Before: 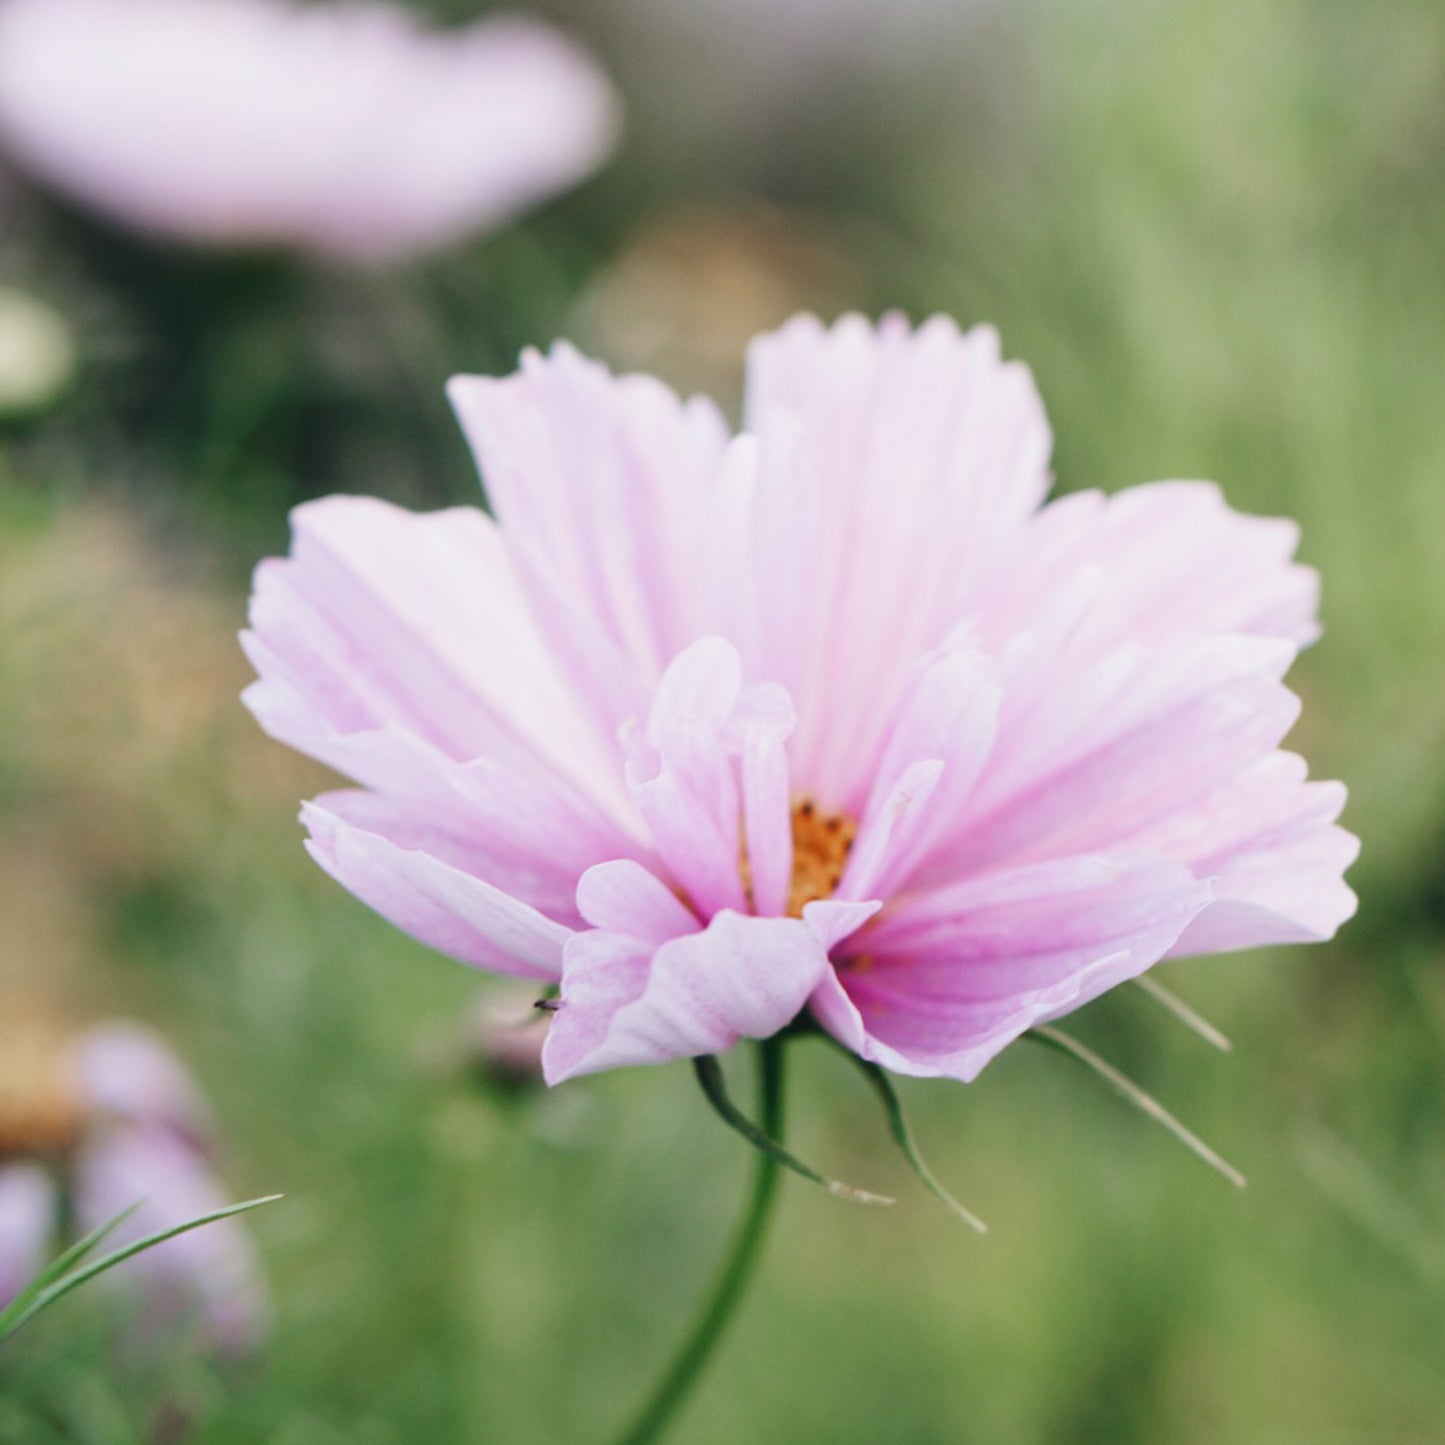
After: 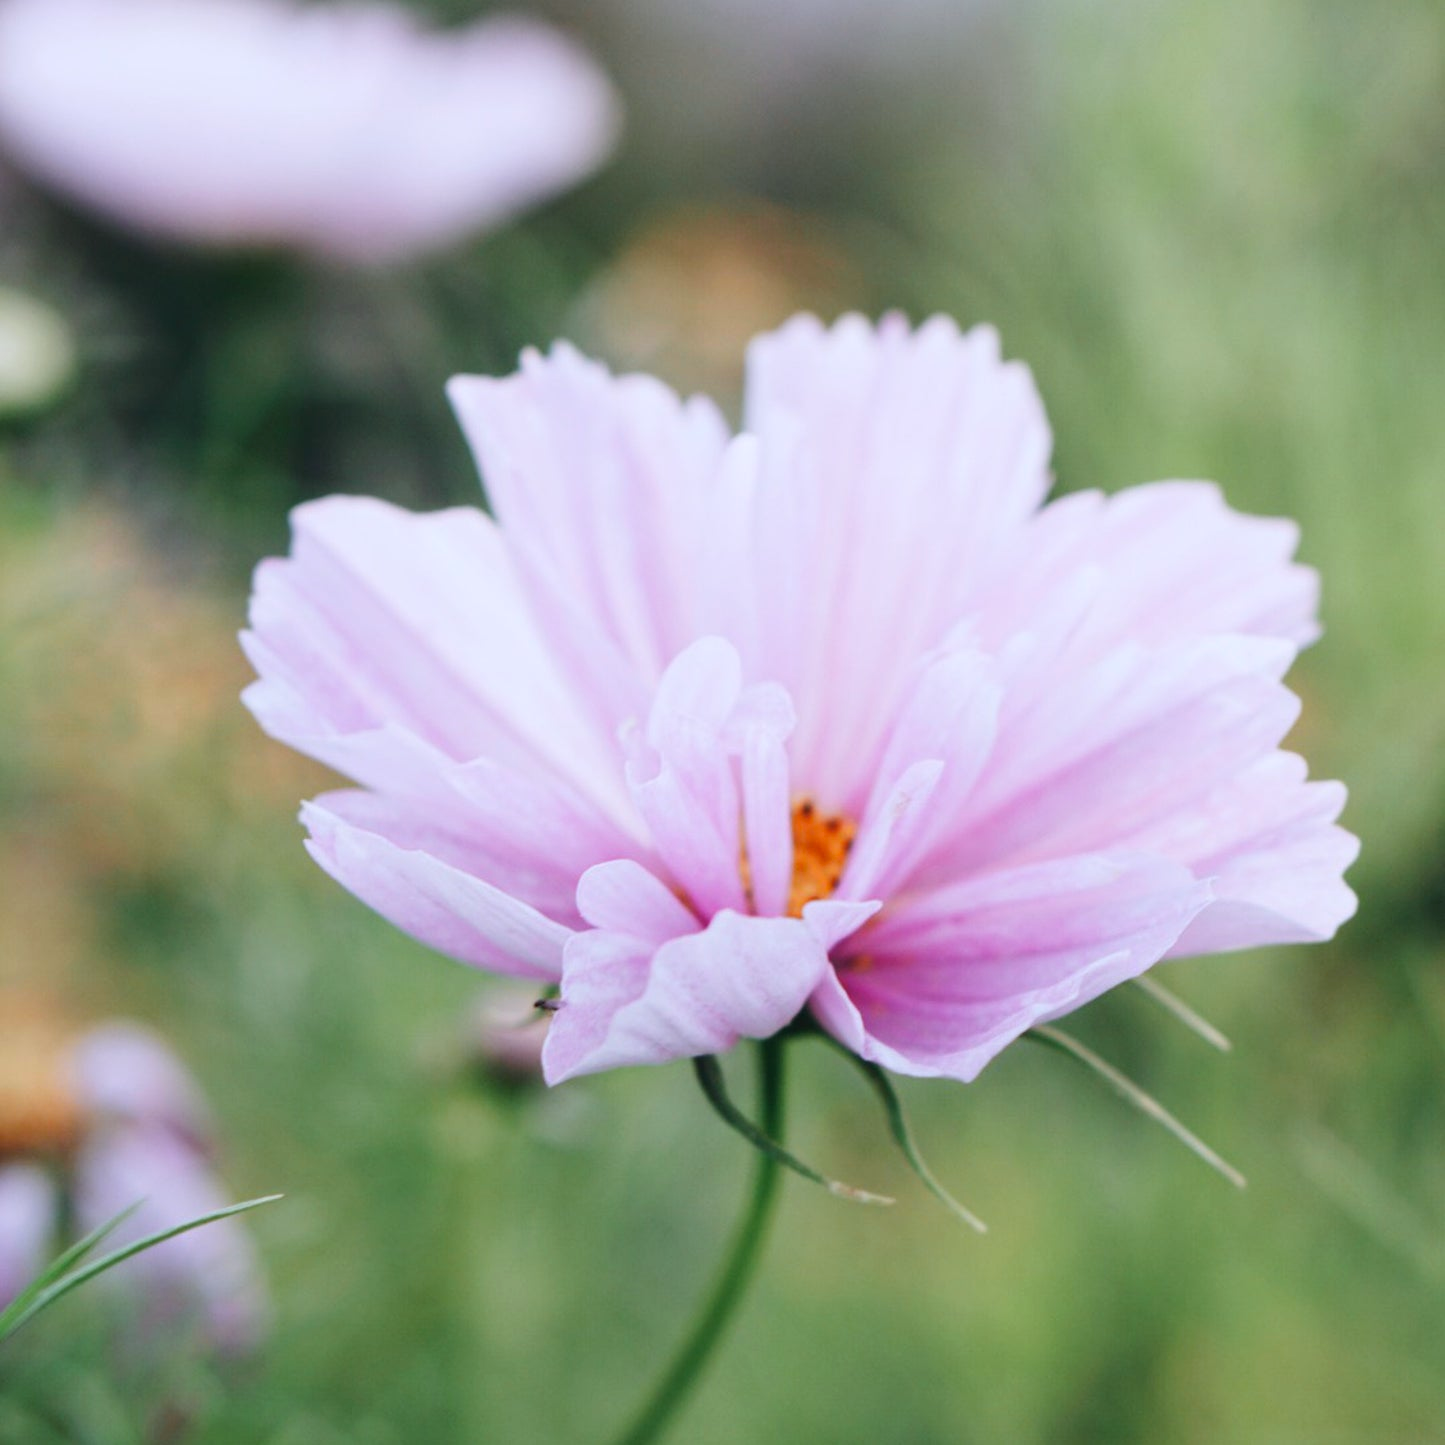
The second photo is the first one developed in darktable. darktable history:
color correction: highlights a* -0.772, highlights b* -8.92
color zones: curves: ch0 [(0.224, 0.526) (0.75, 0.5)]; ch1 [(0.055, 0.526) (0.224, 0.761) (0.377, 0.526) (0.75, 0.5)]
